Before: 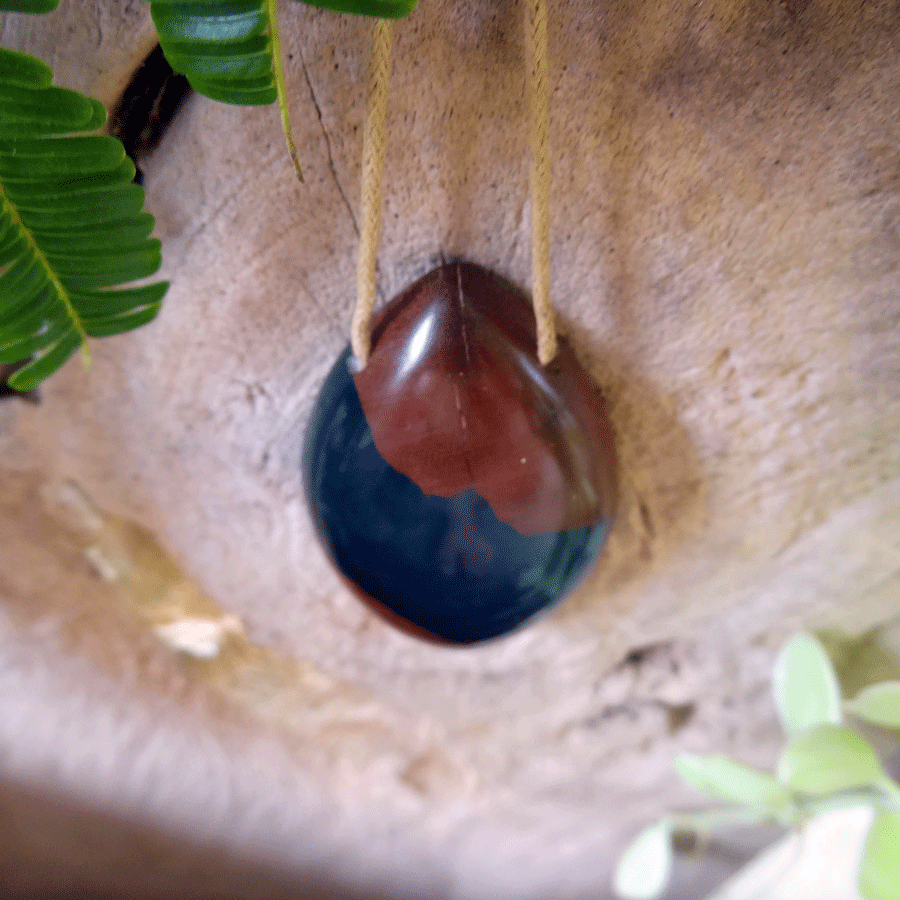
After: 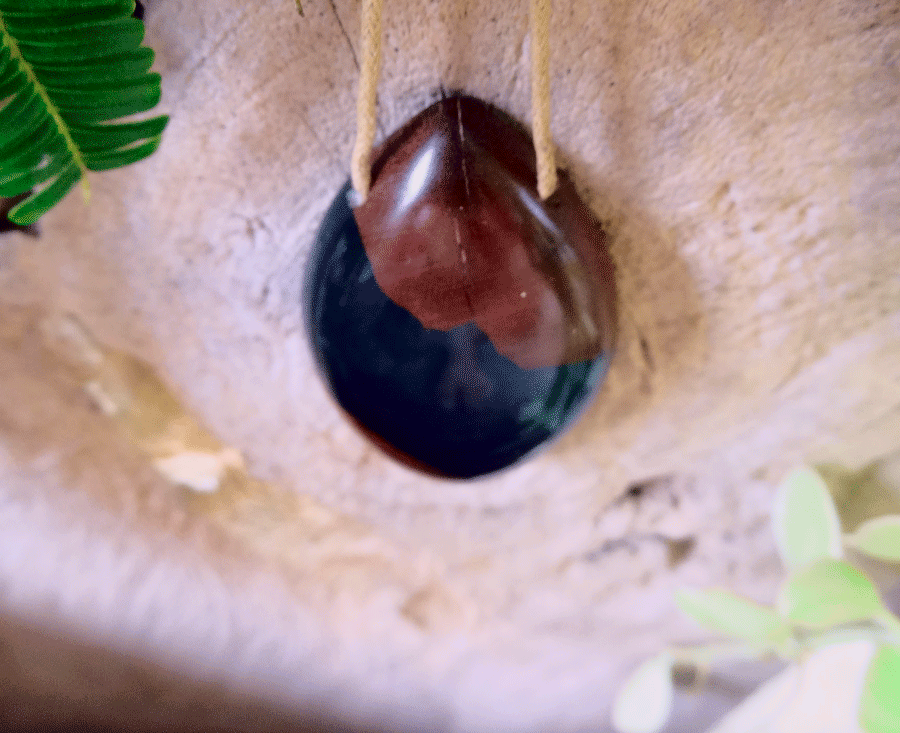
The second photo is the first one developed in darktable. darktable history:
tone curve: curves: ch0 [(0.003, 0.003) (0.104, 0.026) (0.236, 0.181) (0.401, 0.443) (0.495, 0.55) (0.625, 0.67) (0.819, 0.841) (0.96, 0.899)]; ch1 [(0, 0) (0.161, 0.092) (0.37, 0.302) (0.424, 0.402) (0.45, 0.466) (0.495, 0.51) (0.573, 0.571) (0.638, 0.641) (0.751, 0.741) (1, 1)]; ch2 [(0, 0) (0.352, 0.403) (0.466, 0.443) (0.524, 0.526) (0.56, 0.556) (1, 1)], color space Lab, independent channels, preserve colors none
crop and rotate: top 18.507%
tone equalizer: -8 EV -0.55 EV
